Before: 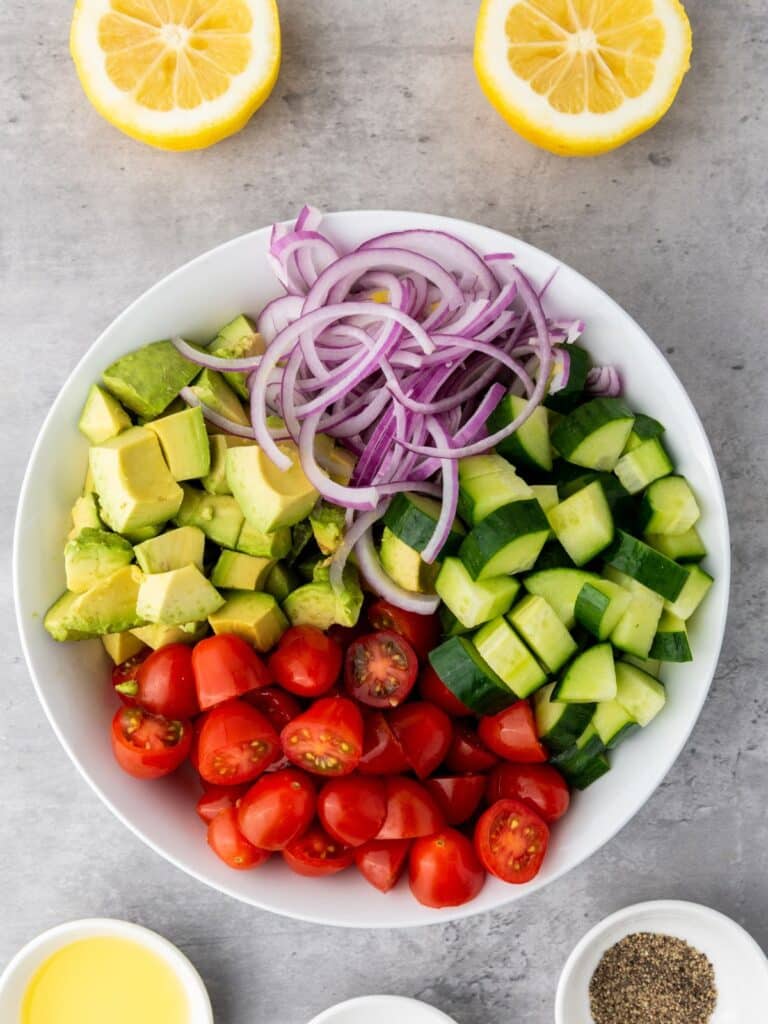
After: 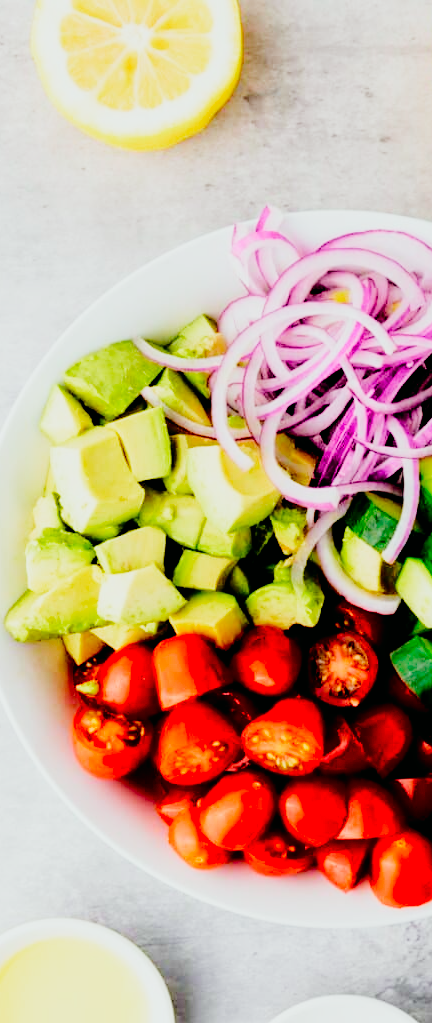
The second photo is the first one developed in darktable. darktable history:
contrast brightness saturation: contrast 0.2, brightness 0.16, saturation 0.22
white balance: emerald 1
crop: left 5.114%, right 38.589%
exposure: black level correction 0, exposure 0.7 EV, compensate exposure bias true, compensate highlight preservation false
filmic rgb: black relative exposure -2.85 EV, white relative exposure 4.56 EV, hardness 1.77, contrast 1.25, preserve chrominance no, color science v5 (2021)
tone curve: curves: ch0 [(0, 0) (0.181, 0.087) (0.498, 0.485) (0.78, 0.742) (0.993, 0.954)]; ch1 [(0, 0) (0.311, 0.149) (0.395, 0.349) (0.488, 0.477) (0.612, 0.641) (1, 1)]; ch2 [(0, 0) (0.5, 0.5) (0.638, 0.667) (1, 1)], color space Lab, independent channels, preserve colors none
